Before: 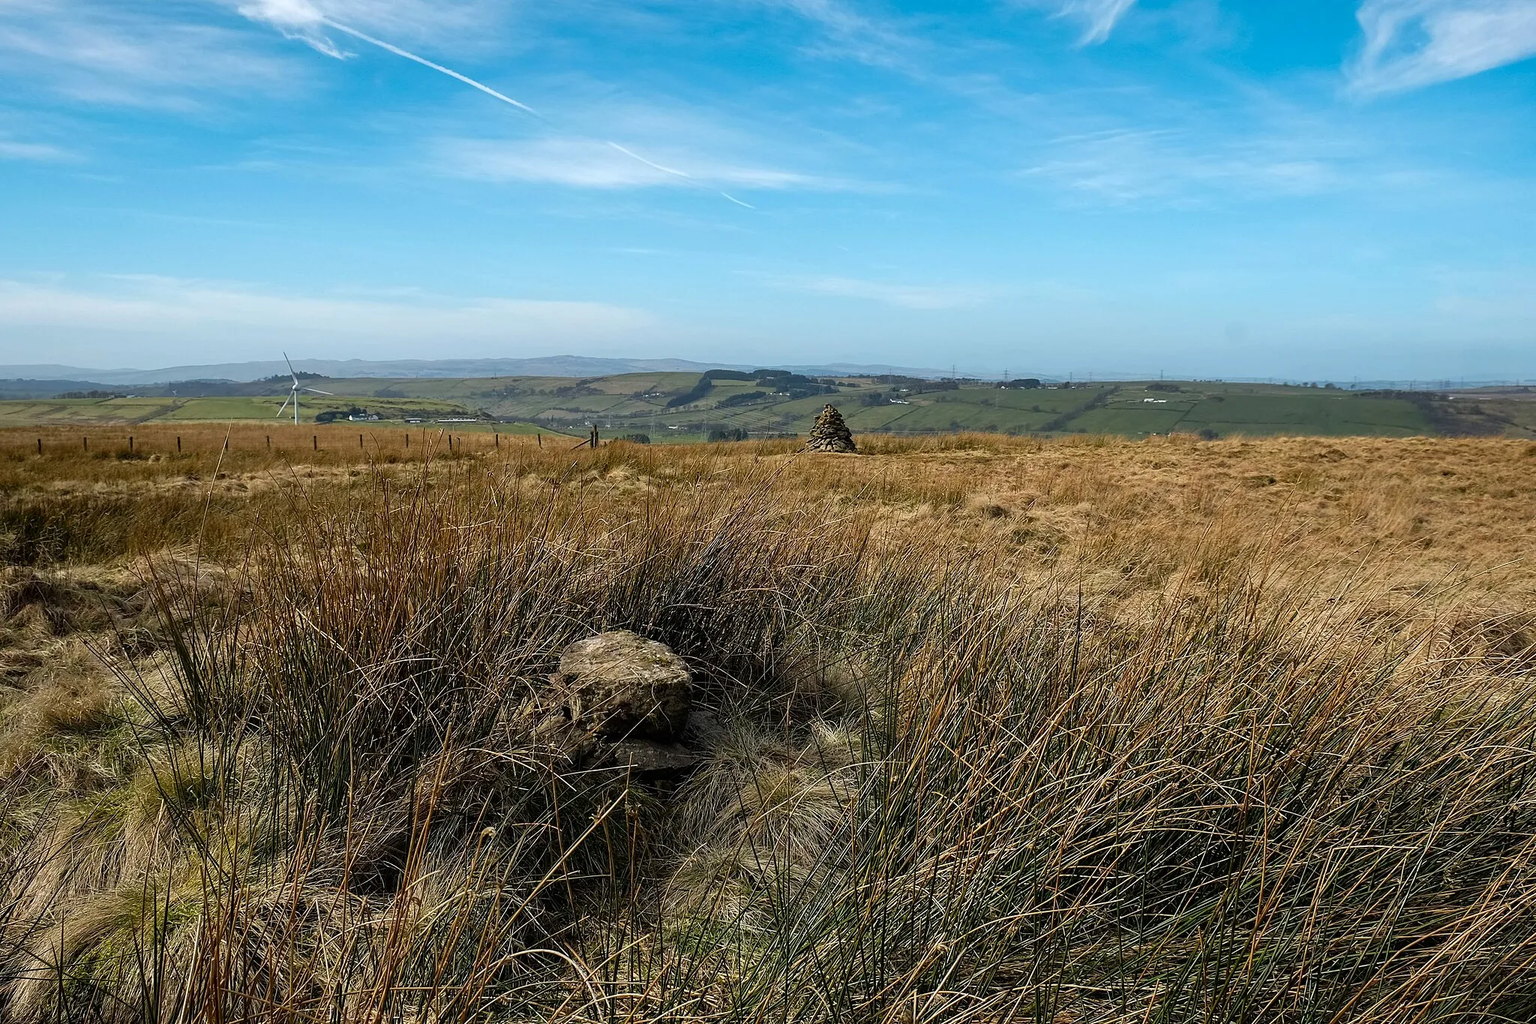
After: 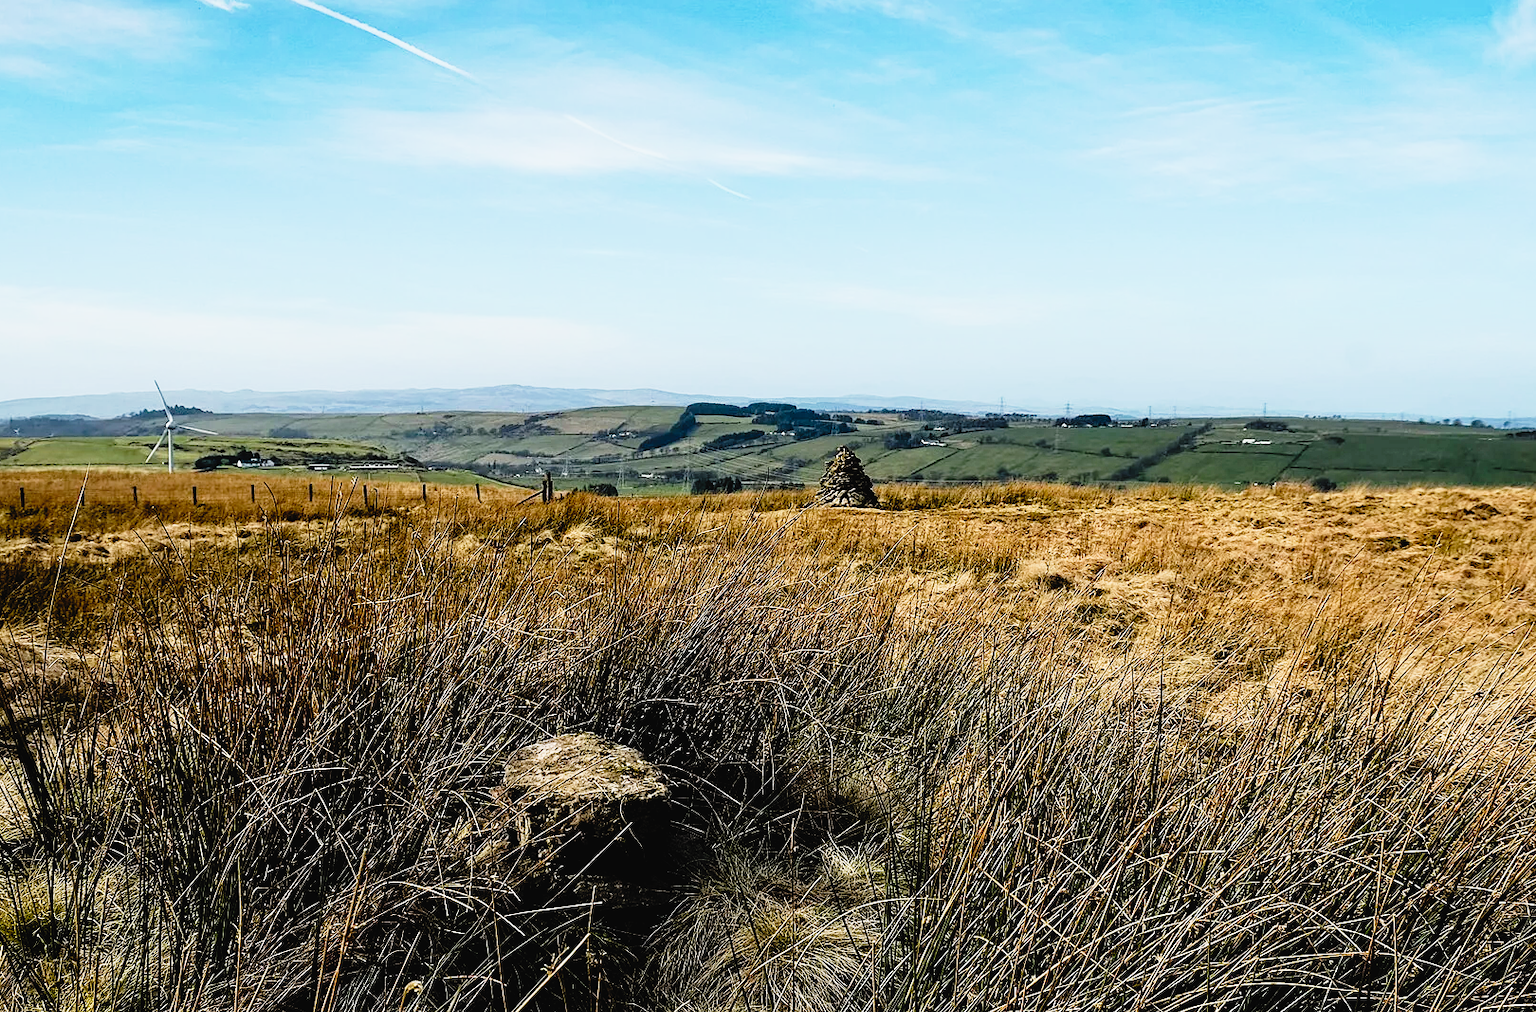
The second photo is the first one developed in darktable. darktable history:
filmic rgb: black relative exposure -6.24 EV, white relative exposure 2.8 EV, target black luminance 0%, hardness 4.62, latitude 68.1%, contrast 1.278, shadows ↔ highlights balance -3.13%
crop and rotate: left 10.53%, top 5.009%, right 10.344%, bottom 16.694%
tone curve: curves: ch0 [(0, 0.022) (0.177, 0.086) (0.392, 0.438) (0.704, 0.844) (0.858, 0.938) (1, 0.981)]; ch1 [(0, 0) (0.402, 0.36) (0.476, 0.456) (0.498, 0.501) (0.518, 0.521) (0.58, 0.598) (0.619, 0.65) (0.692, 0.737) (1, 1)]; ch2 [(0, 0) (0.415, 0.438) (0.483, 0.499) (0.503, 0.507) (0.526, 0.537) (0.563, 0.624) (0.626, 0.714) (0.699, 0.753) (0.997, 0.858)], preserve colors none
